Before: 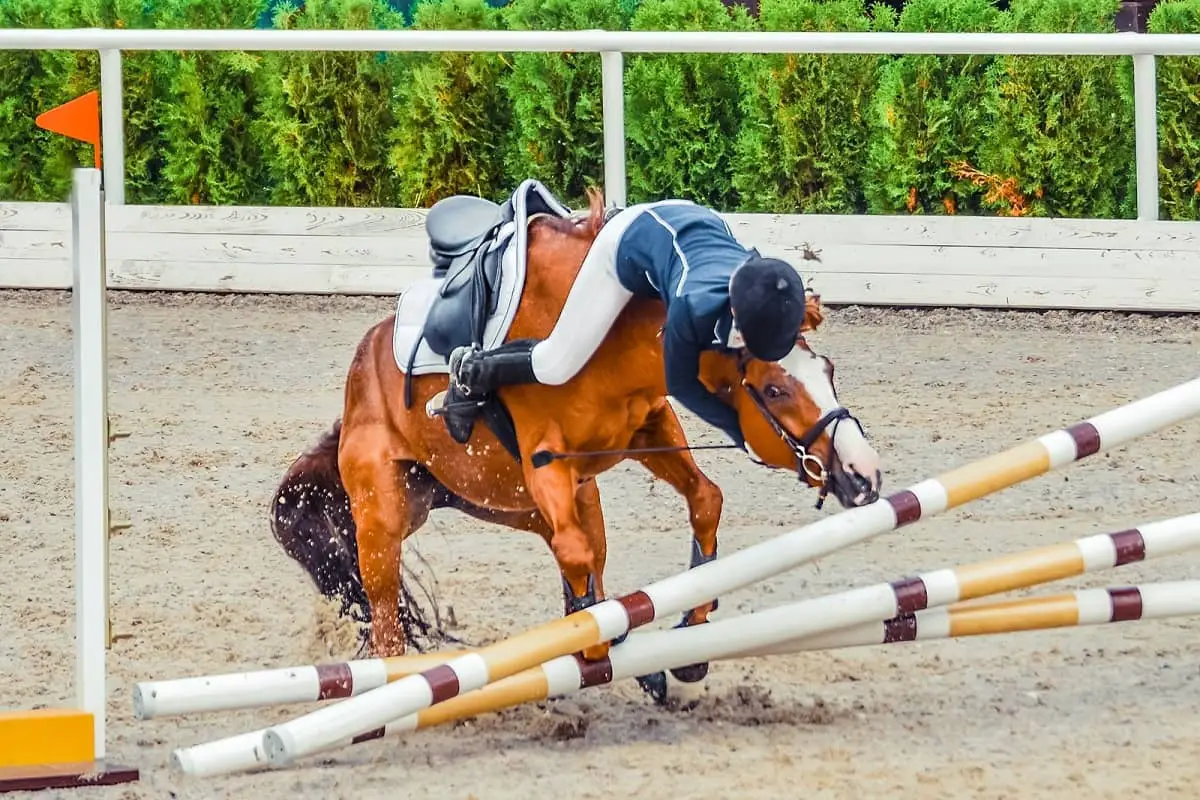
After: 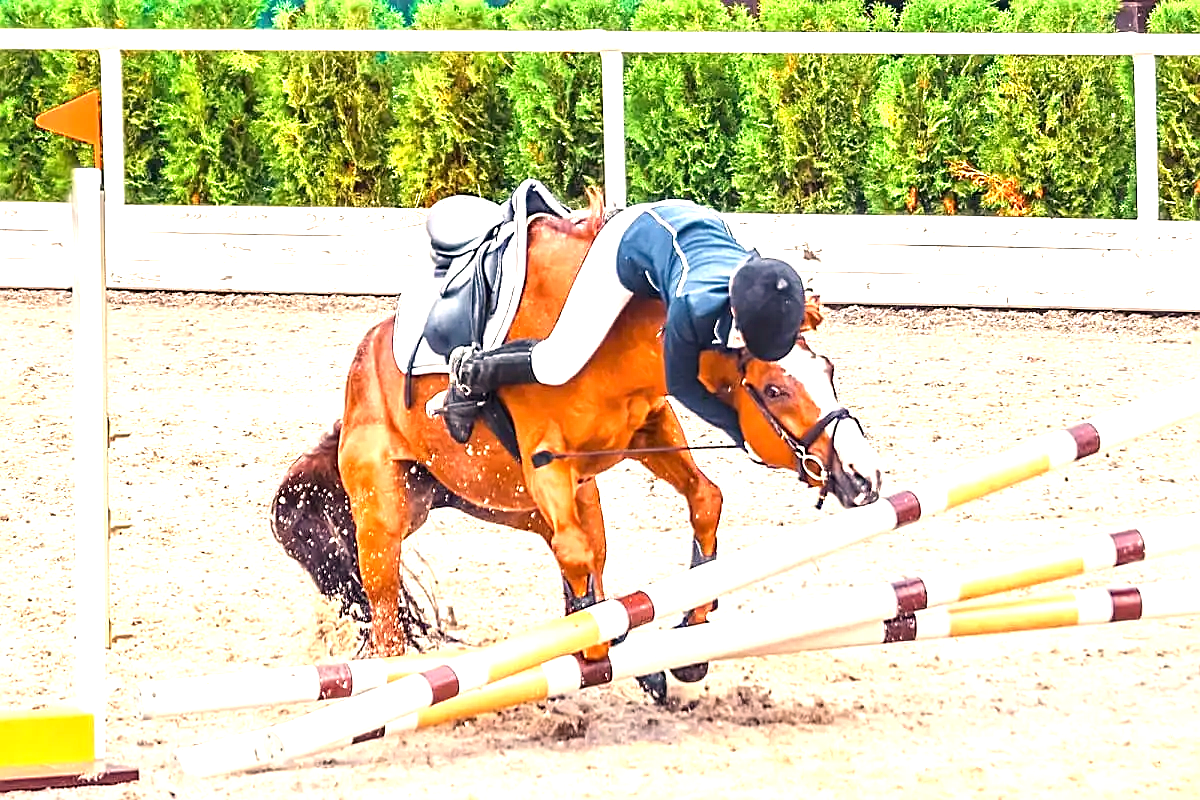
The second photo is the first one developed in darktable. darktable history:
sharpen: on, module defaults
exposure: exposure 1.25 EV, compensate exposure bias true, compensate highlight preservation false
white balance: red 1.127, blue 0.943
